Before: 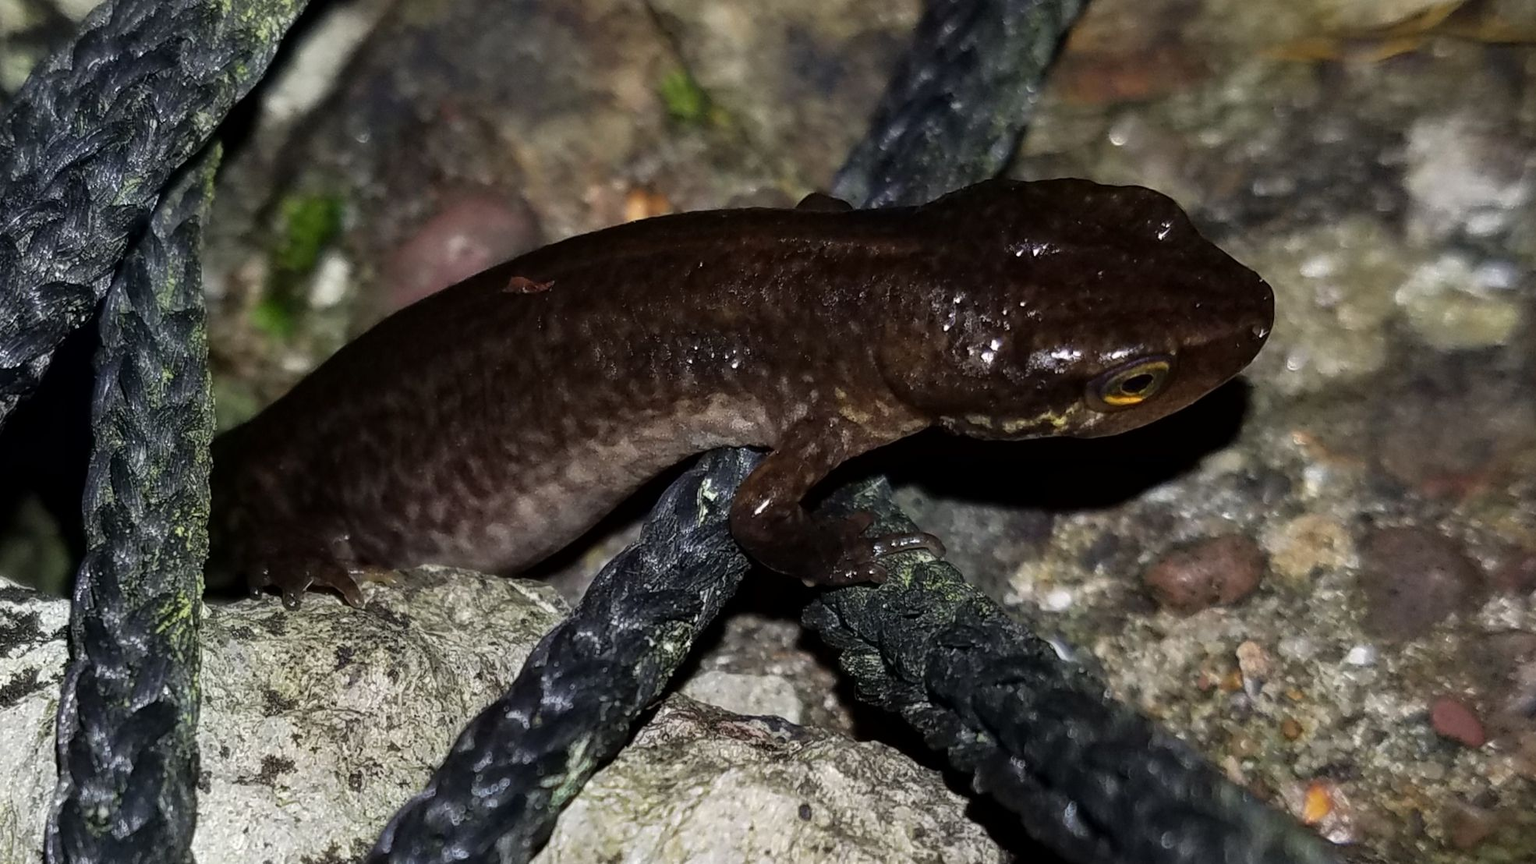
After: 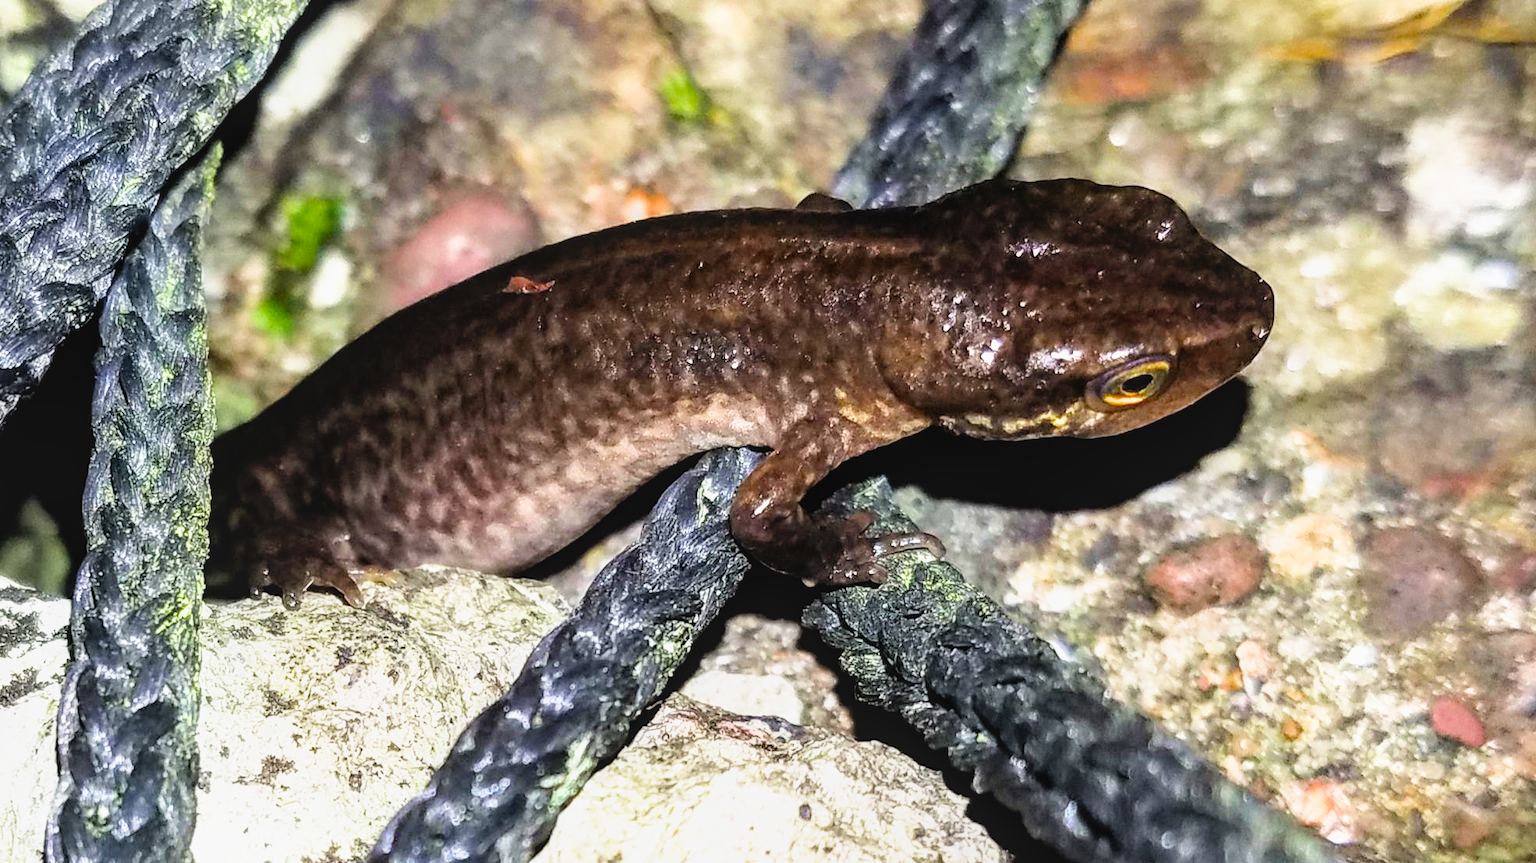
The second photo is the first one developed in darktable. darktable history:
filmic rgb: black relative exposure -7.75 EV, white relative exposure 4.4 EV, threshold 3 EV, target black luminance 0%, hardness 3.76, latitude 50.51%, contrast 1.074, highlights saturation mix 10%, shadows ↔ highlights balance -0.22%, color science v4 (2020), enable highlight reconstruction true
local contrast: detail 110%
exposure: black level correction 0, exposure 2.327 EV, compensate exposure bias true, compensate highlight preservation false
